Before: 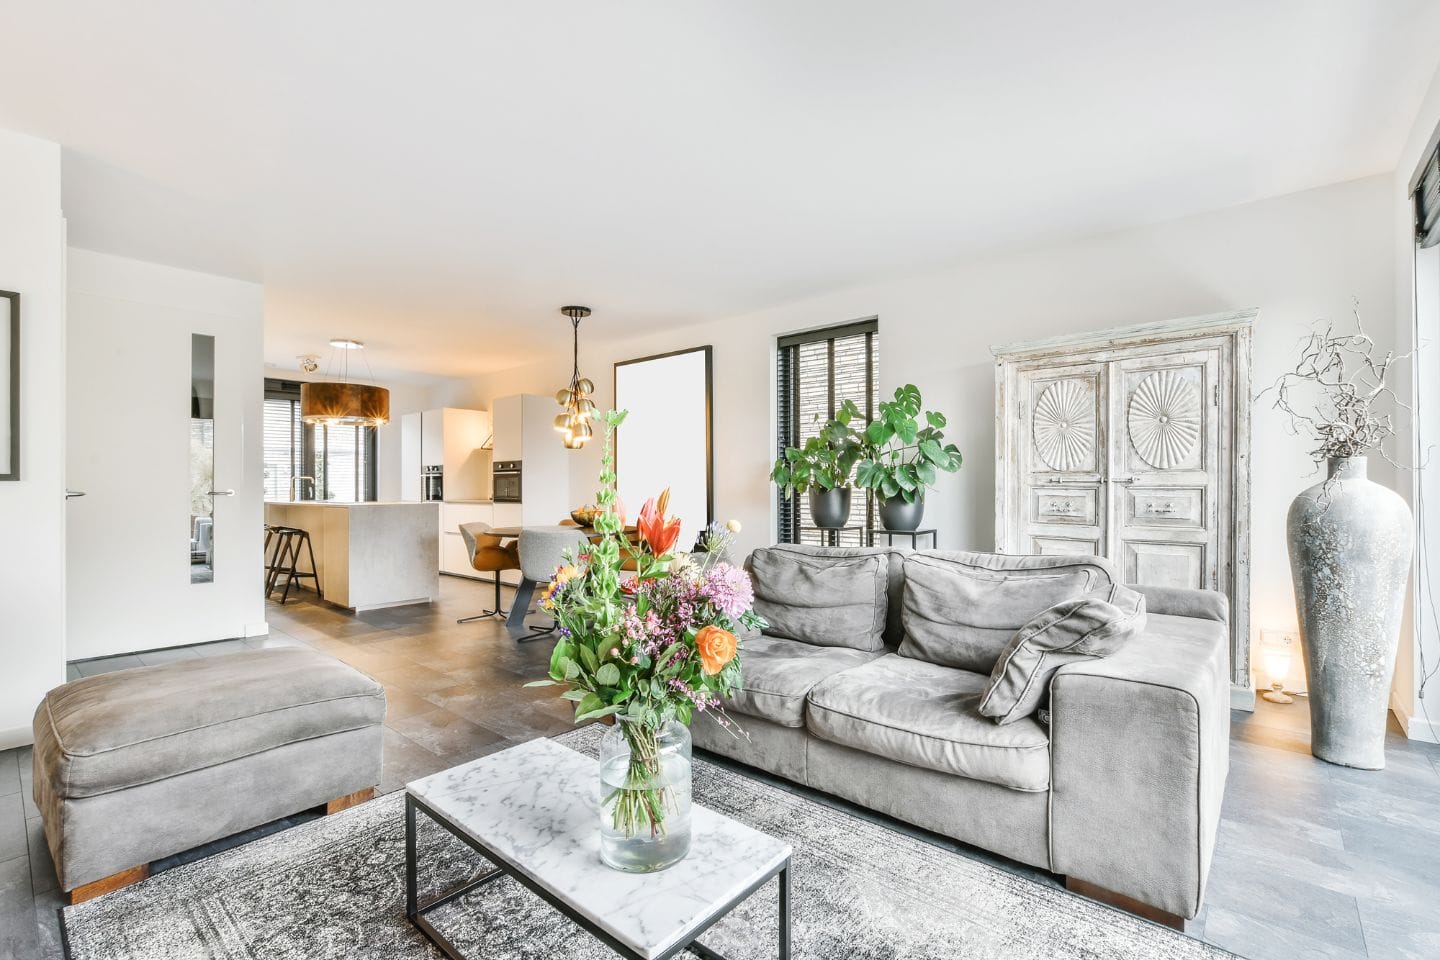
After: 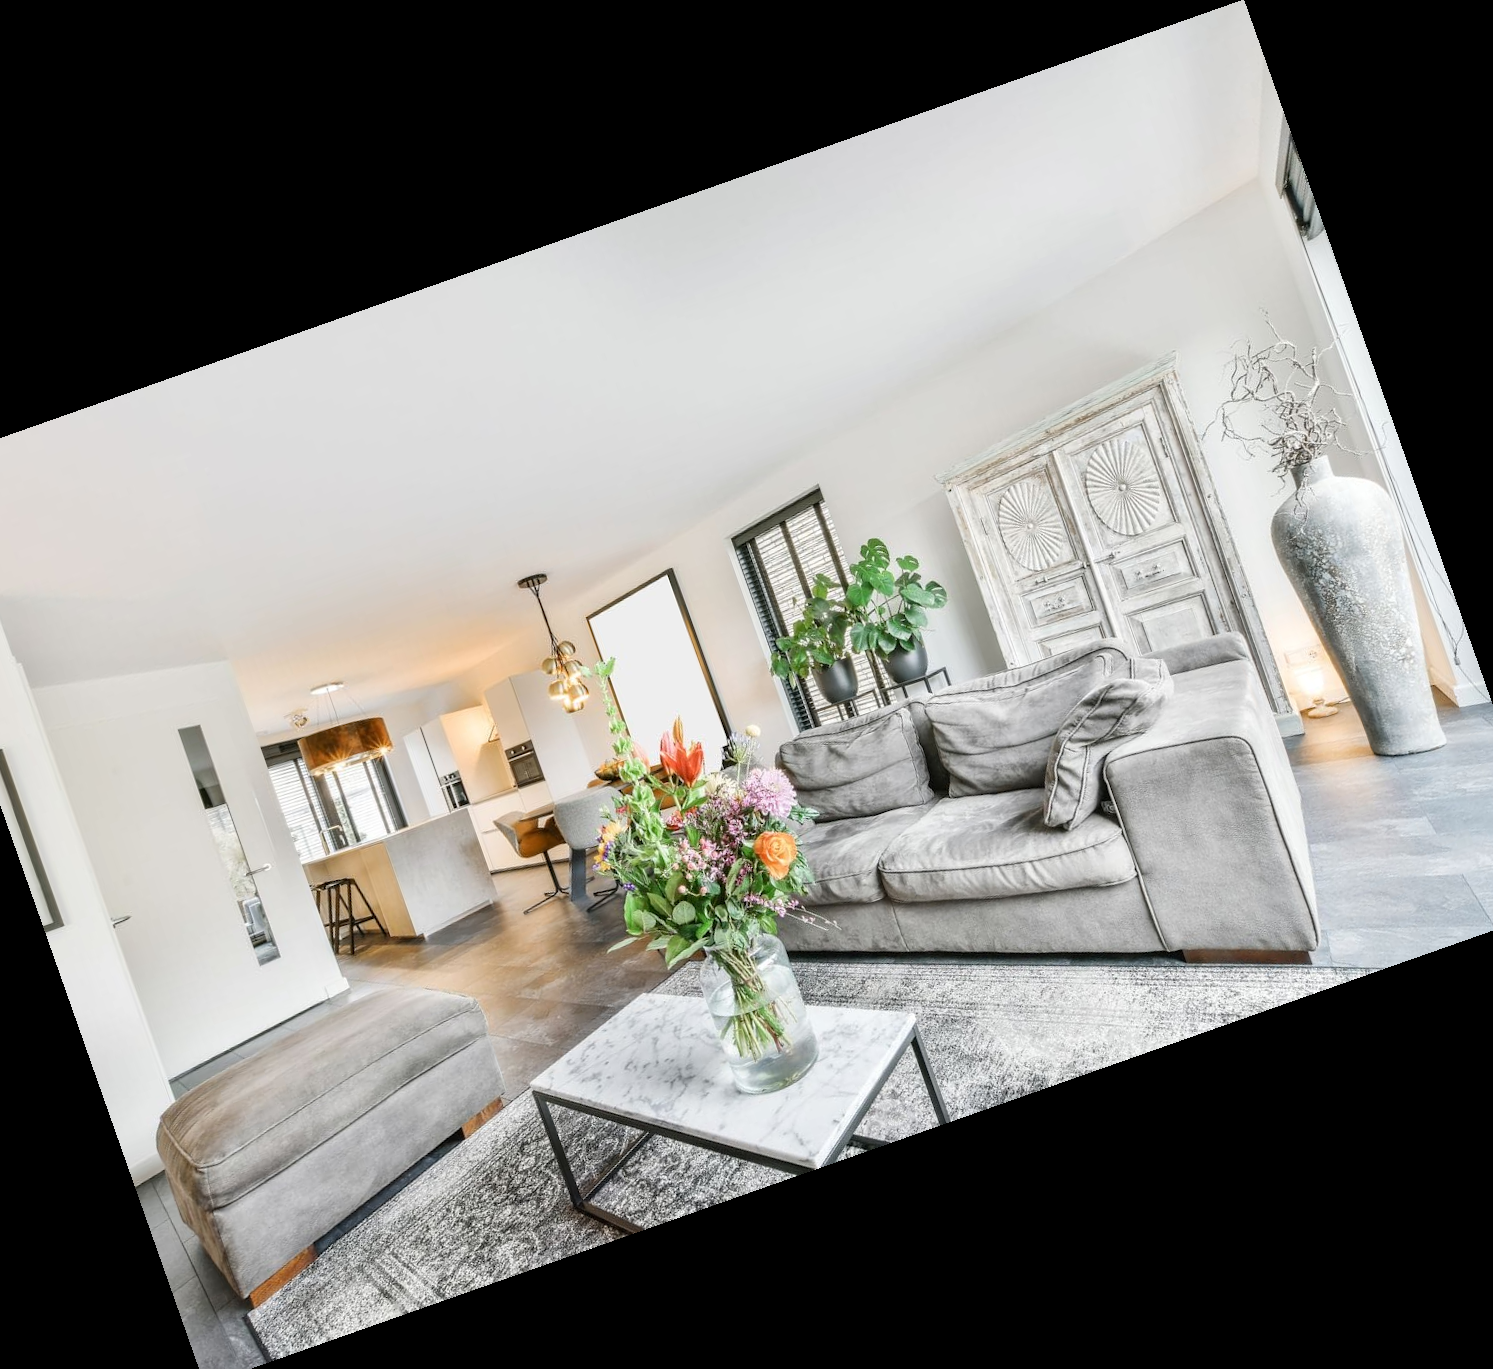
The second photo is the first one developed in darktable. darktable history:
exposure: compensate highlight preservation false
crop and rotate: angle 19.43°, left 6.812%, right 4.125%, bottom 1.087%
